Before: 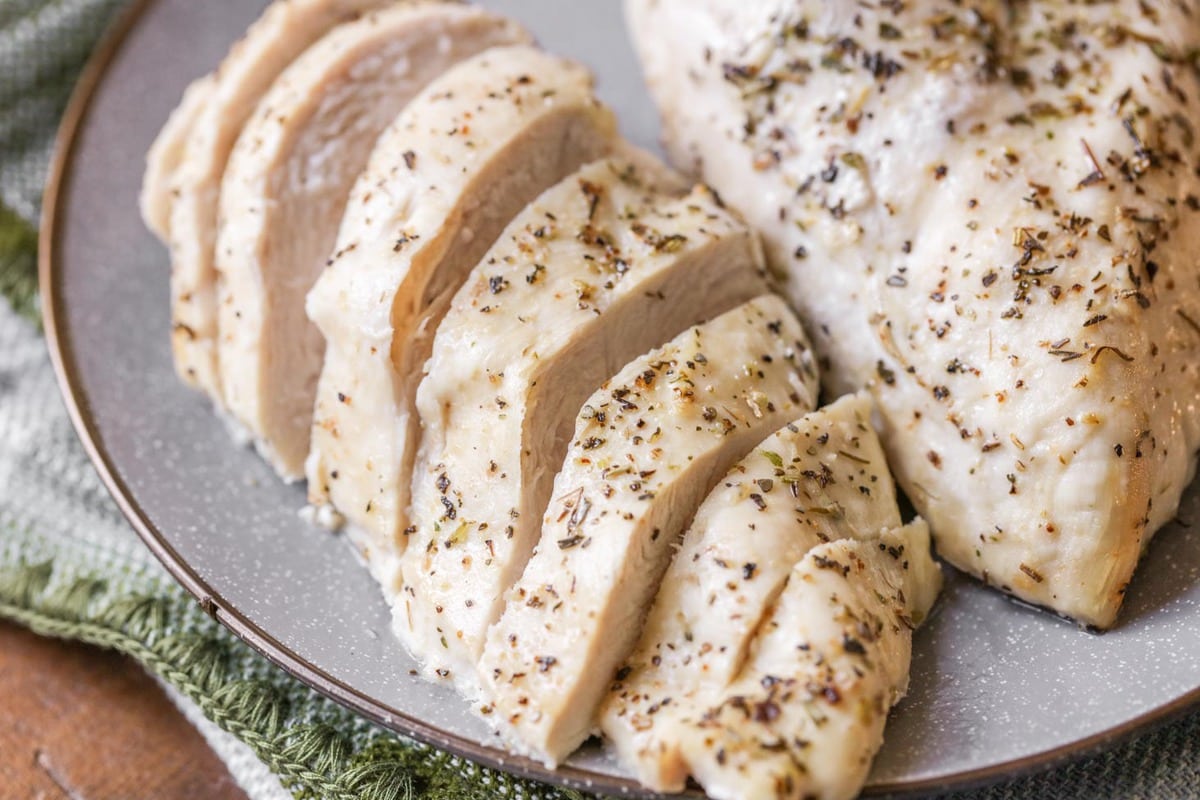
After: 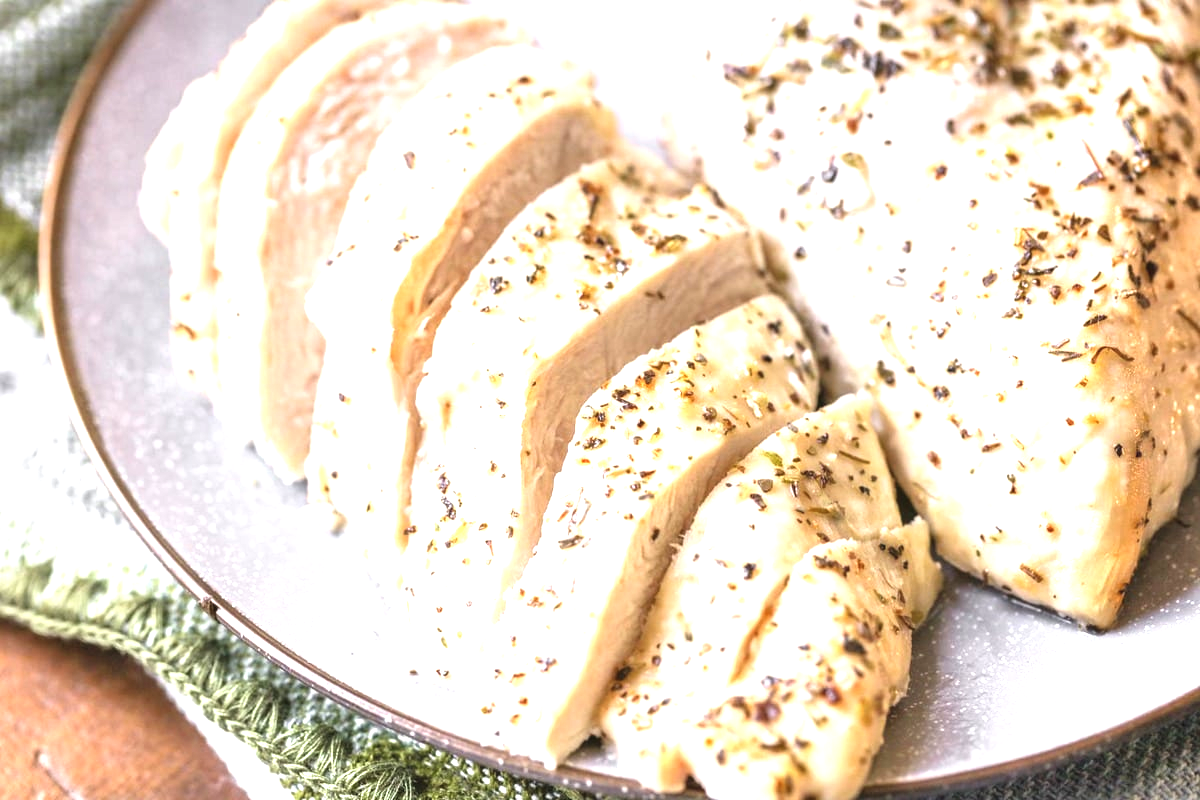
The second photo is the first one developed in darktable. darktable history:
exposure: black level correction -0.002, exposure 1.325 EV, compensate highlight preservation false
